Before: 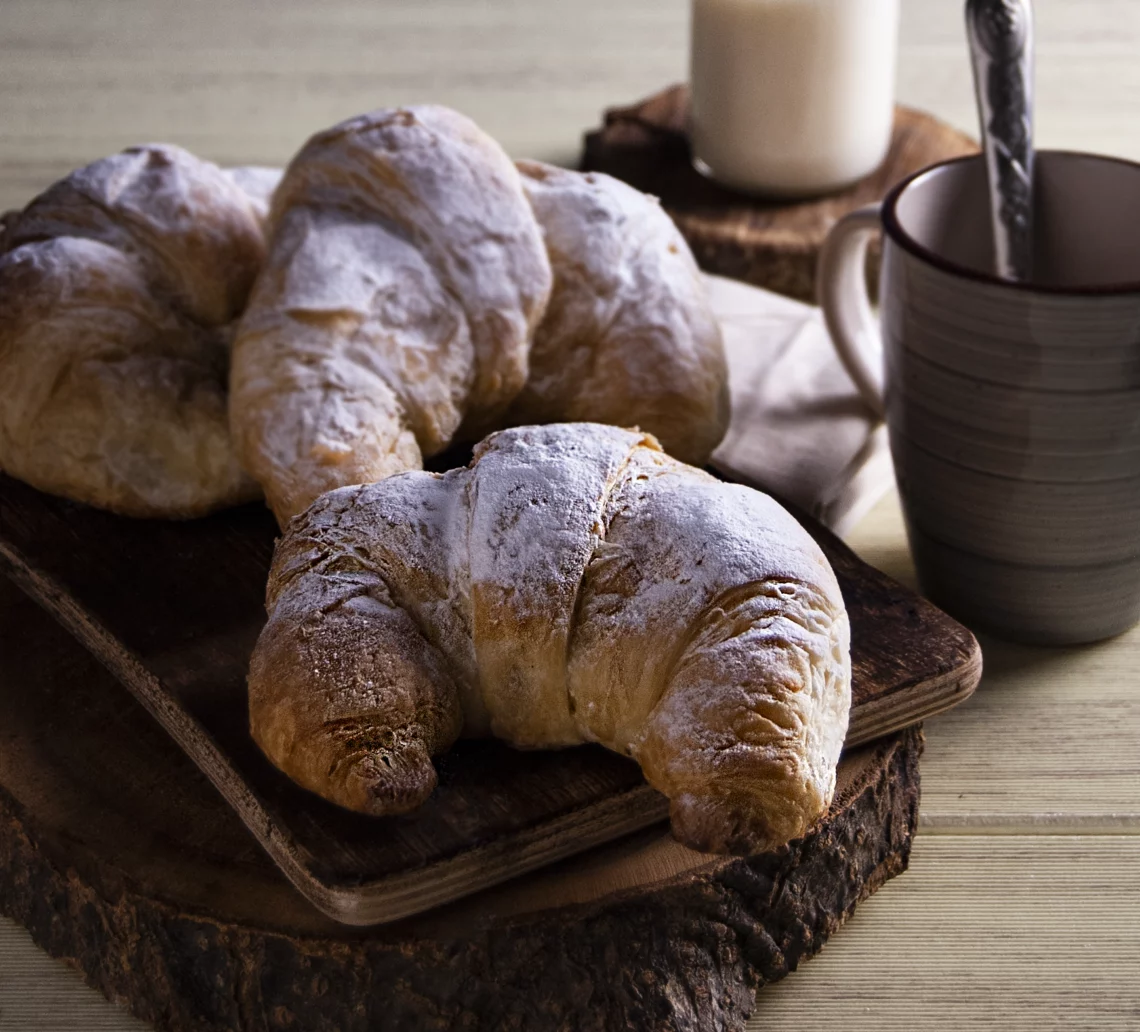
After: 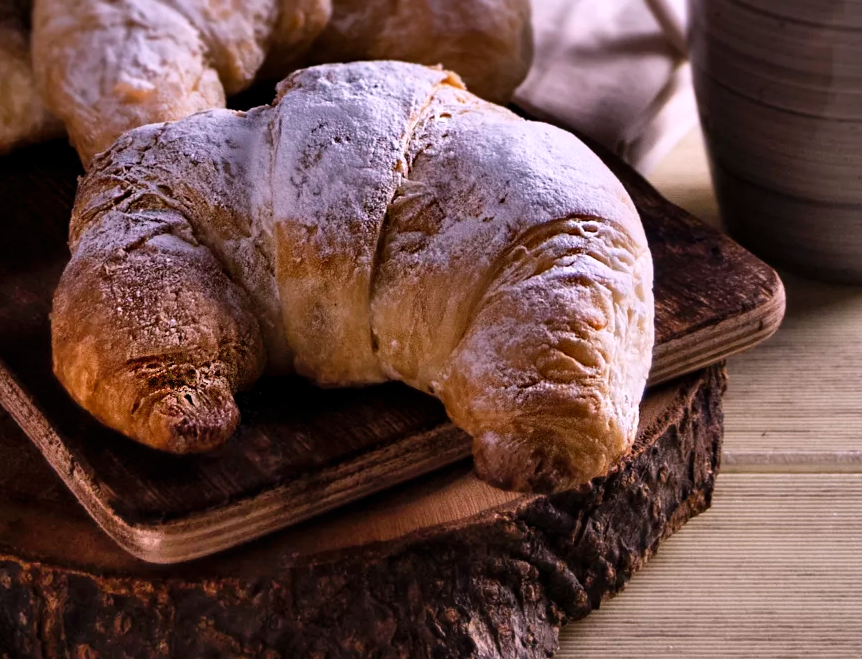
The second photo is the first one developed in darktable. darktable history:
shadows and highlights: low approximation 0.01, soften with gaussian
crop and rotate: left 17.299%, top 35.115%, right 7.015%, bottom 1.024%
white balance: red 1.05, blue 1.072
